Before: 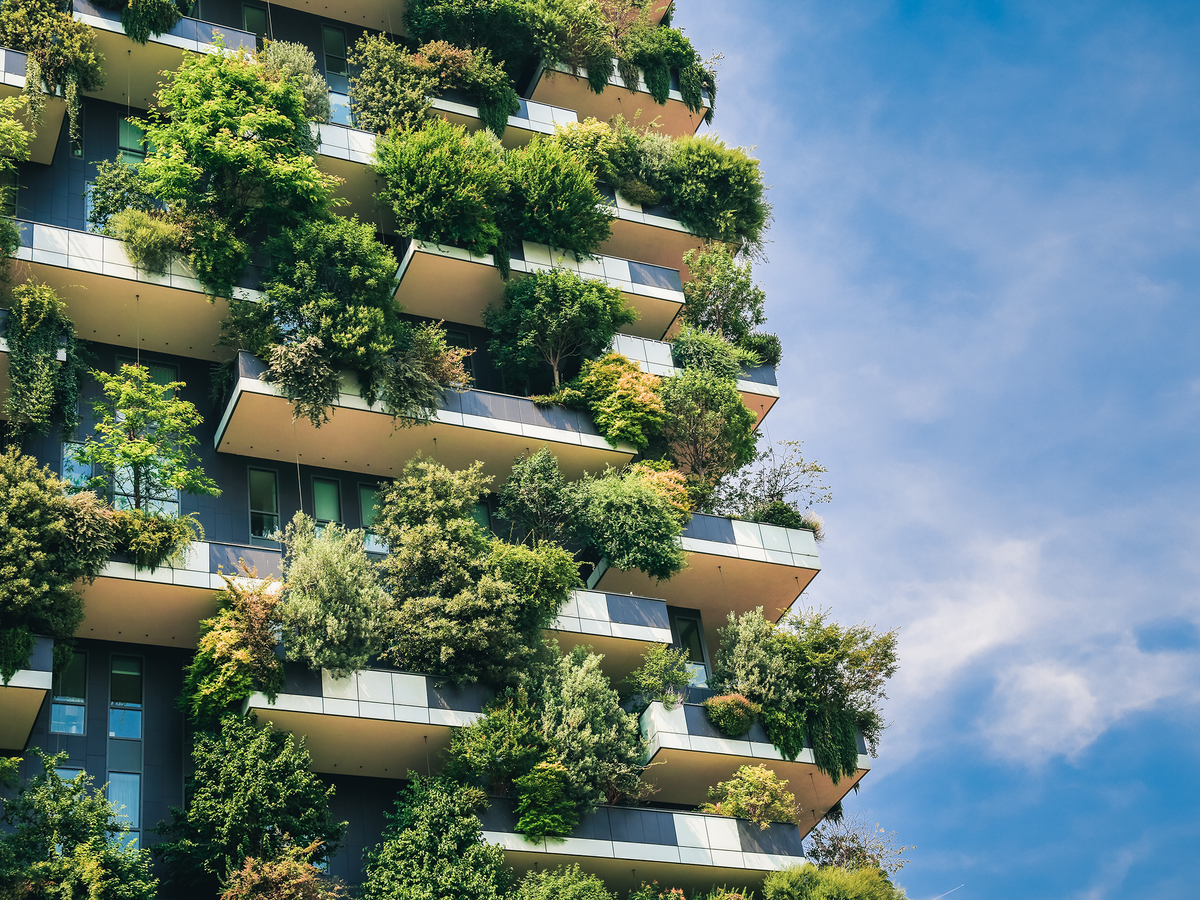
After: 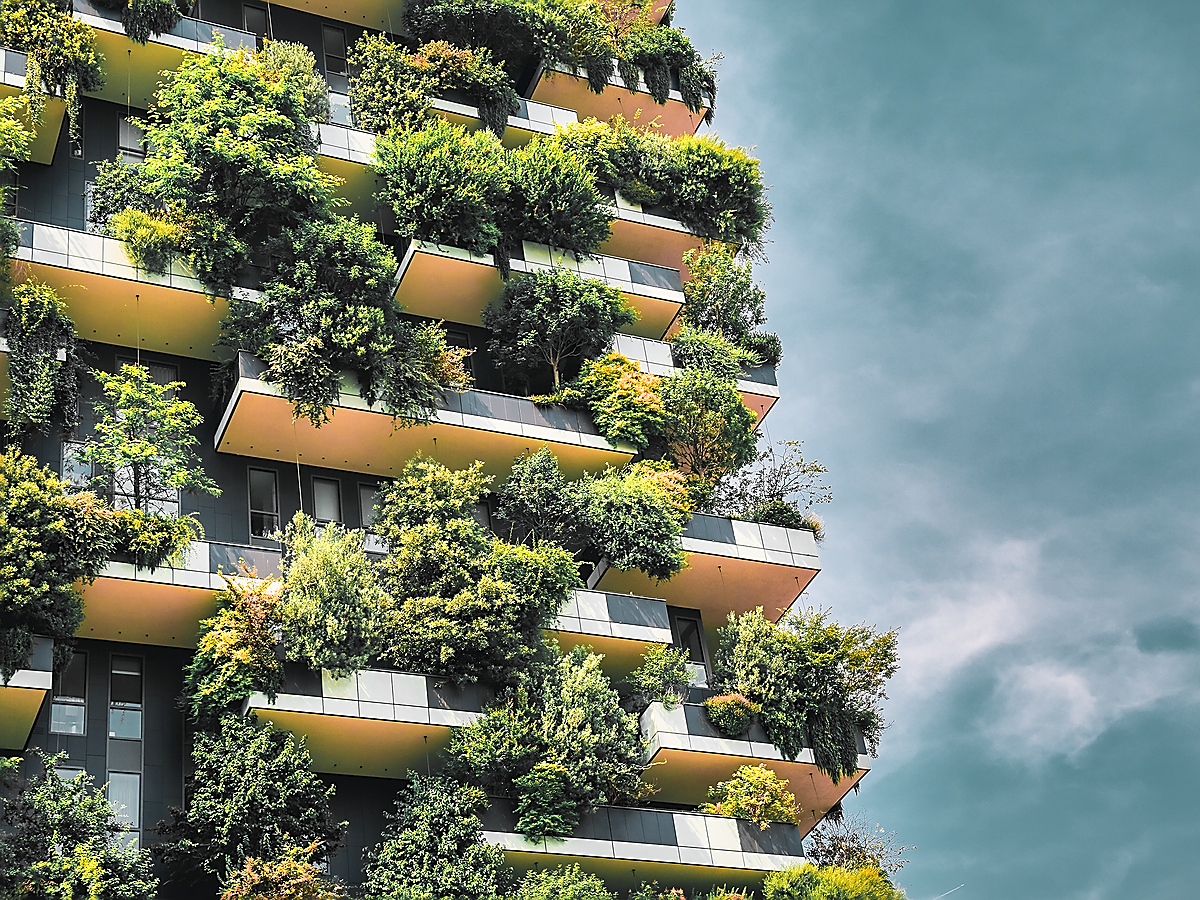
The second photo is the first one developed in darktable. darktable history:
color zones: curves: ch0 [(0.257, 0.558) (0.75, 0.565)]; ch1 [(0.004, 0.857) (0.14, 0.416) (0.257, 0.695) (0.442, 0.032) (0.736, 0.266) (0.891, 0.741)]; ch2 [(0, 0.623) (0.112, 0.436) (0.271, 0.474) (0.516, 0.64) (0.743, 0.286)]
velvia: on, module defaults
shadows and highlights: radius 107.54, shadows 40.53, highlights -71.83, low approximation 0.01, soften with gaussian
sharpen: radius 1.397, amount 1.236, threshold 0.725
